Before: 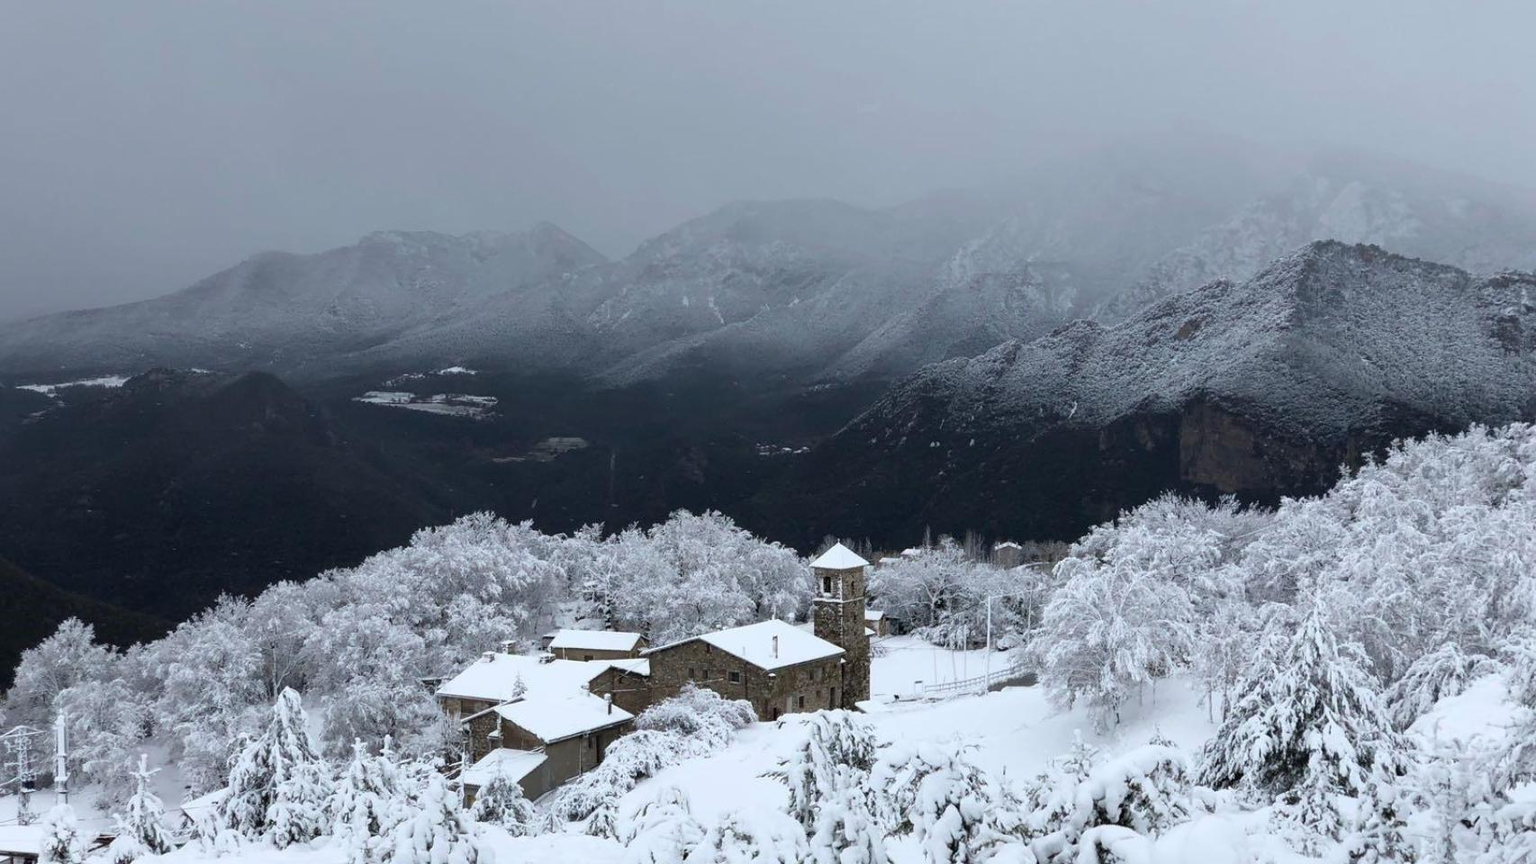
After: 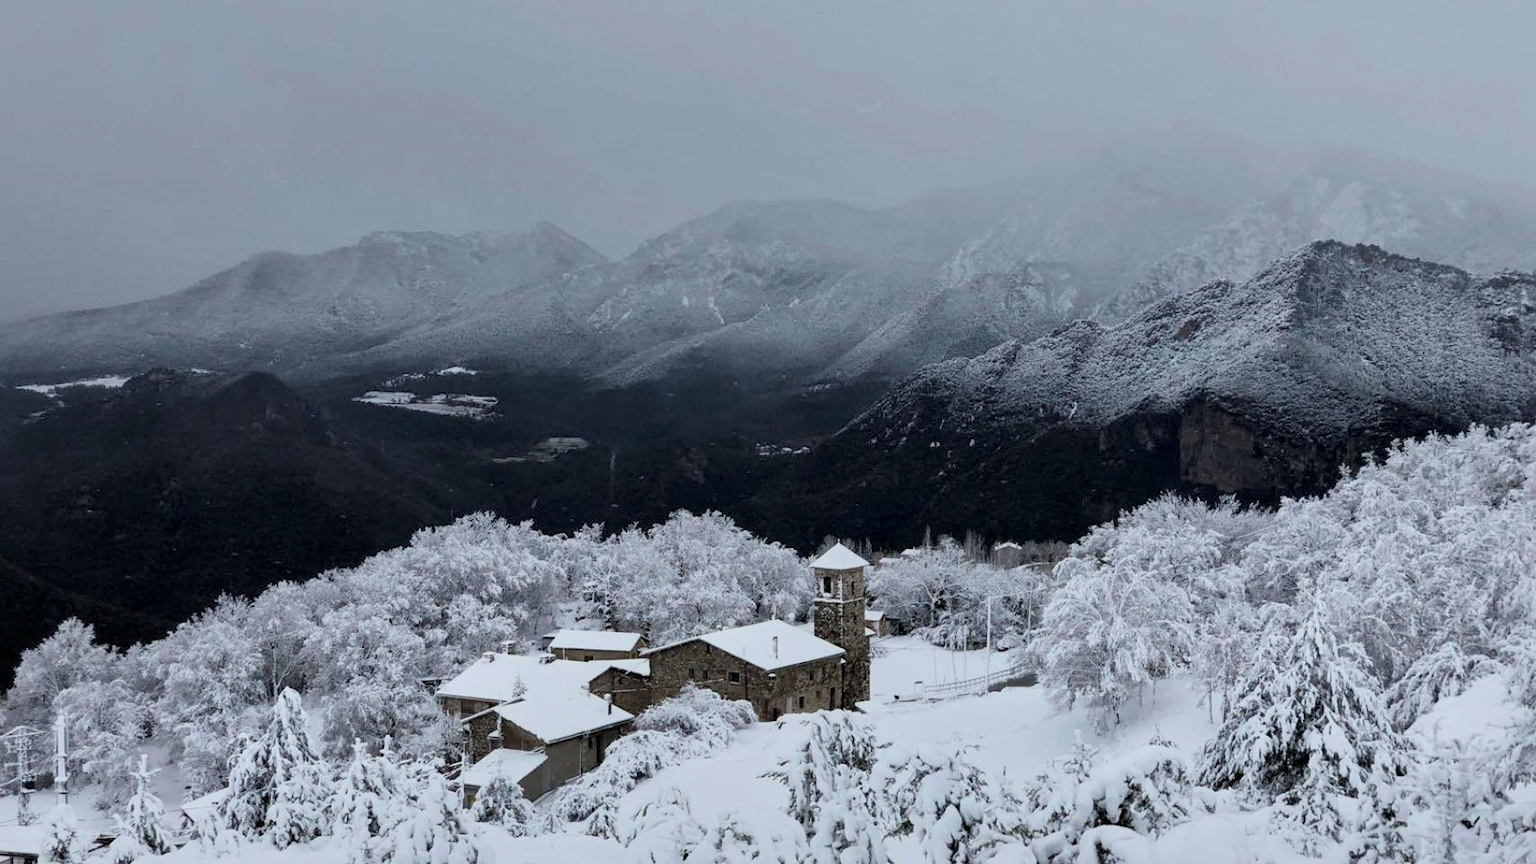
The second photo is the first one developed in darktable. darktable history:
local contrast: mode bilateral grid, contrast 20, coarseness 50, detail 159%, midtone range 0.2
filmic rgb: black relative exposure -7.65 EV, white relative exposure 4.56 EV, hardness 3.61, color science v6 (2022)
